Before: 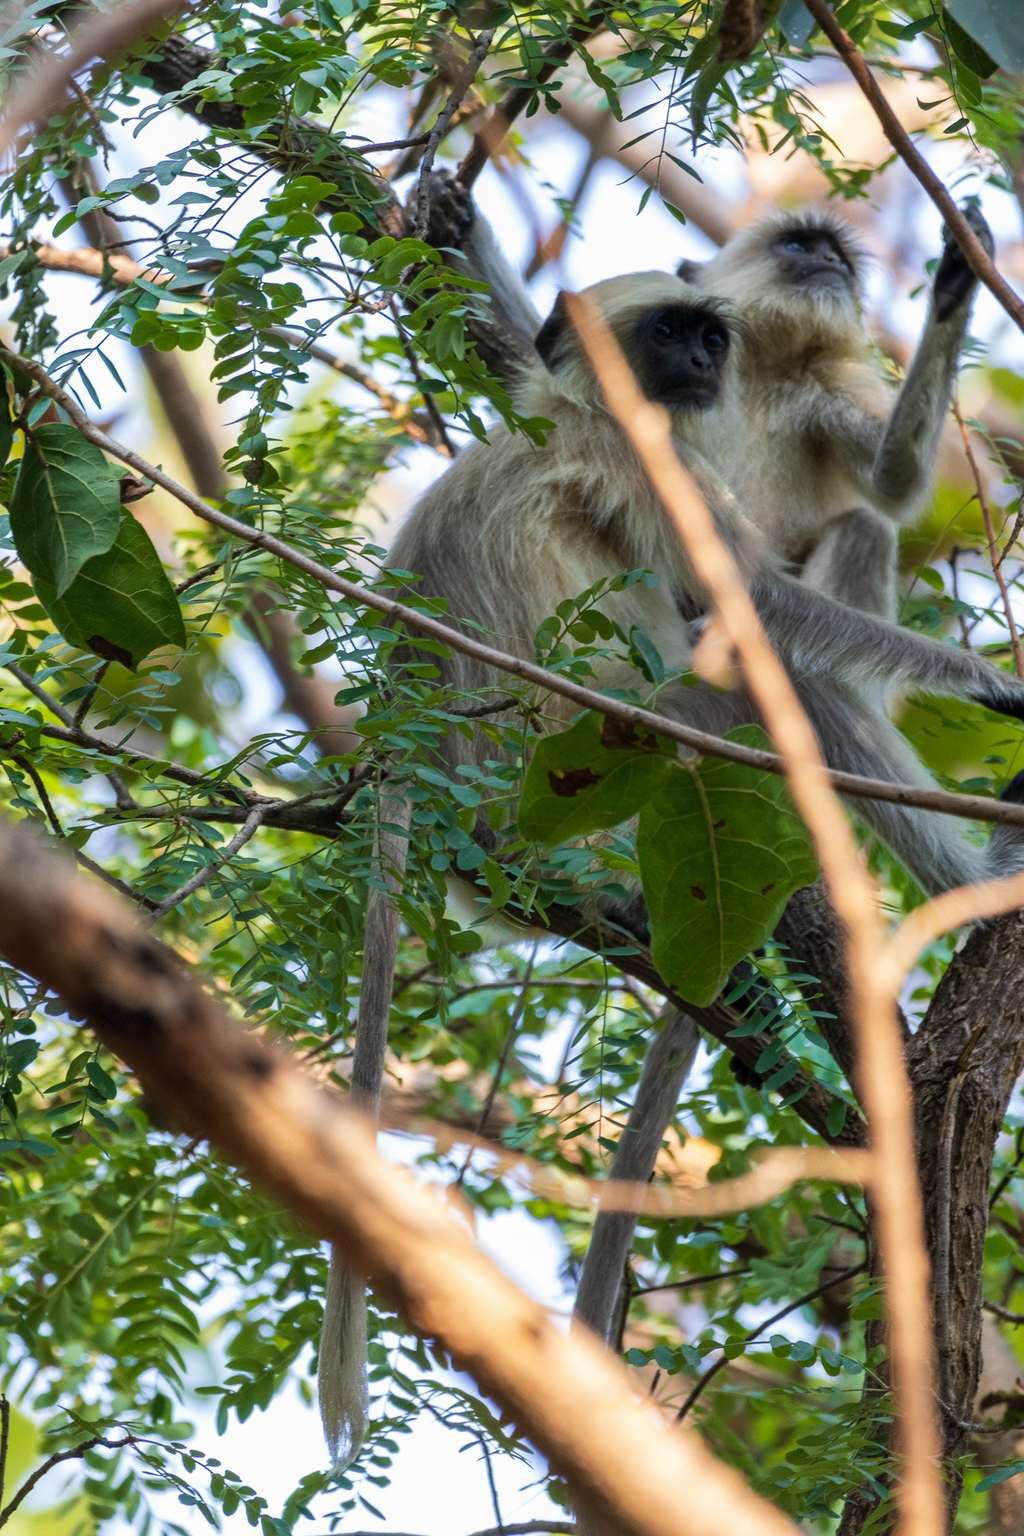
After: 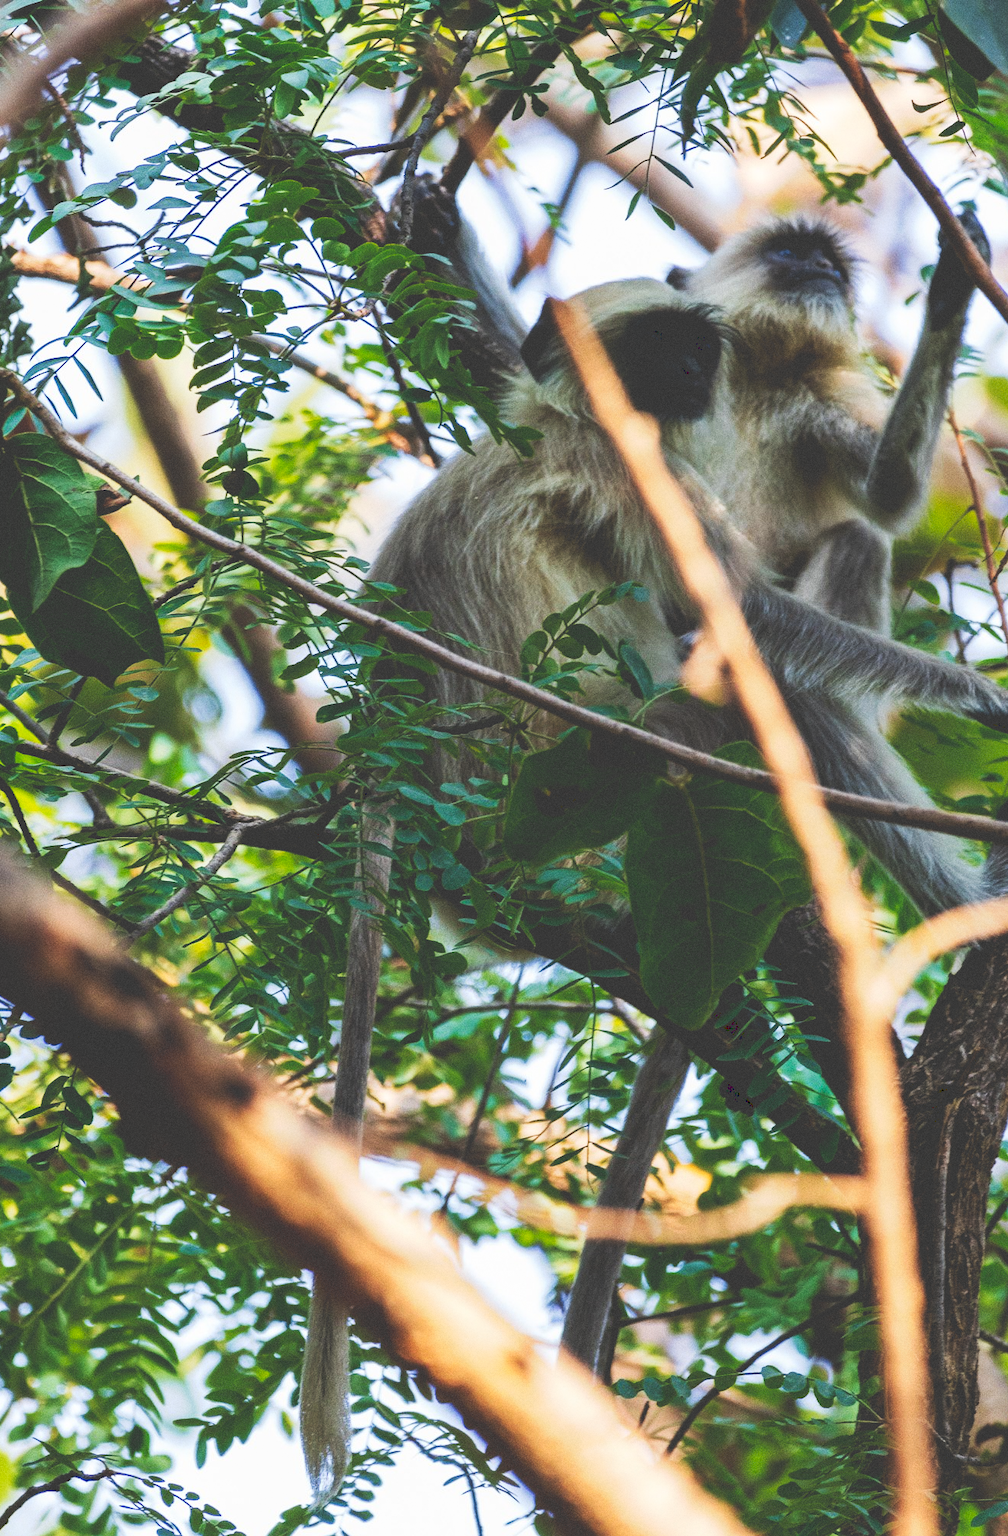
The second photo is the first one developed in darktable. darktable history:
grain: coarseness 0.47 ISO
crop and rotate: left 2.536%, right 1.107%, bottom 2.246%
tone curve: curves: ch0 [(0, 0) (0.003, 0.235) (0.011, 0.235) (0.025, 0.235) (0.044, 0.235) (0.069, 0.235) (0.1, 0.237) (0.136, 0.239) (0.177, 0.243) (0.224, 0.256) (0.277, 0.287) (0.335, 0.329) (0.399, 0.391) (0.468, 0.476) (0.543, 0.574) (0.623, 0.683) (0.709, 0.778) (0.801, 0.869) (0.898, 0.924) (1, 1)], preserve colors none
